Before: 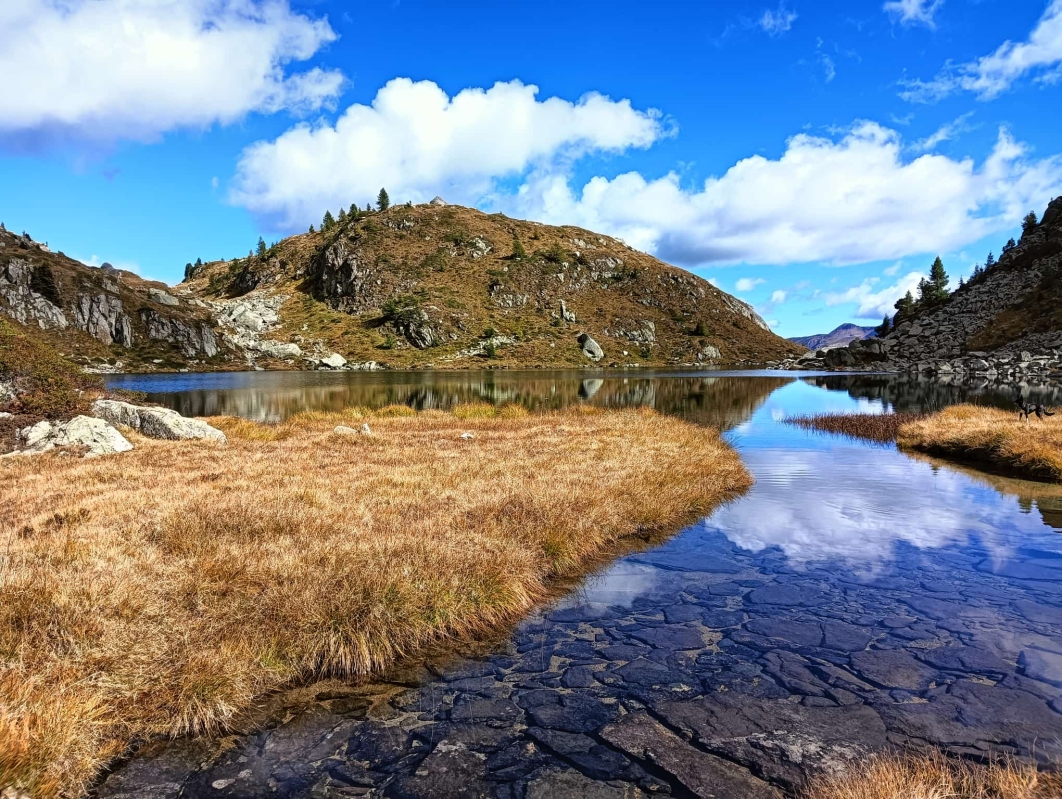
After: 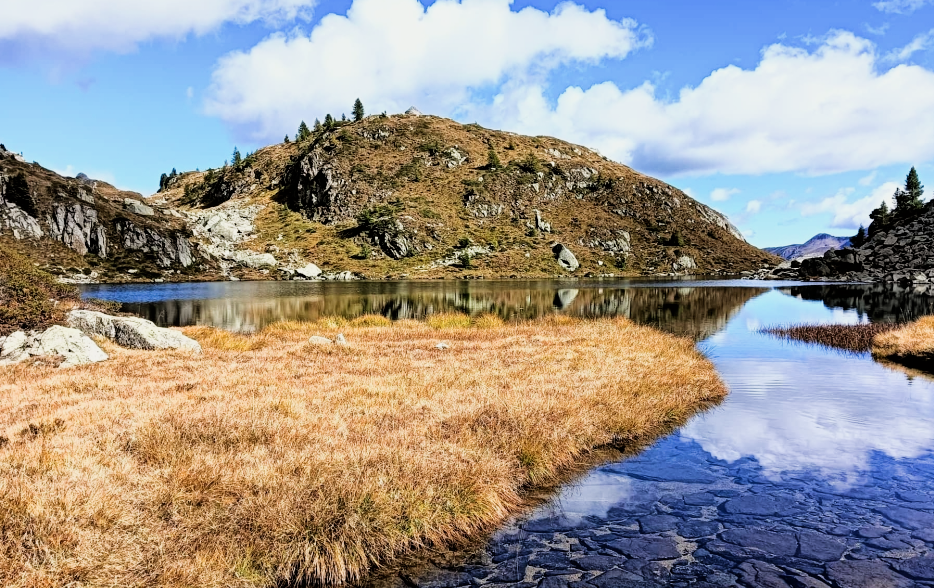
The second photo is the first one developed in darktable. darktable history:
crop and rotate: left 2.425%, top 11.305%, right 9.6%, bottom 15.08%
filmic rgb: black relative exposure -5 EV, hardness 2.88, contrast 1.3, highlights saturation mix -30%
exposure: black level correction 0, exposure 0.5 EV, compensate exposure bias true, compensate highlight preservation false
